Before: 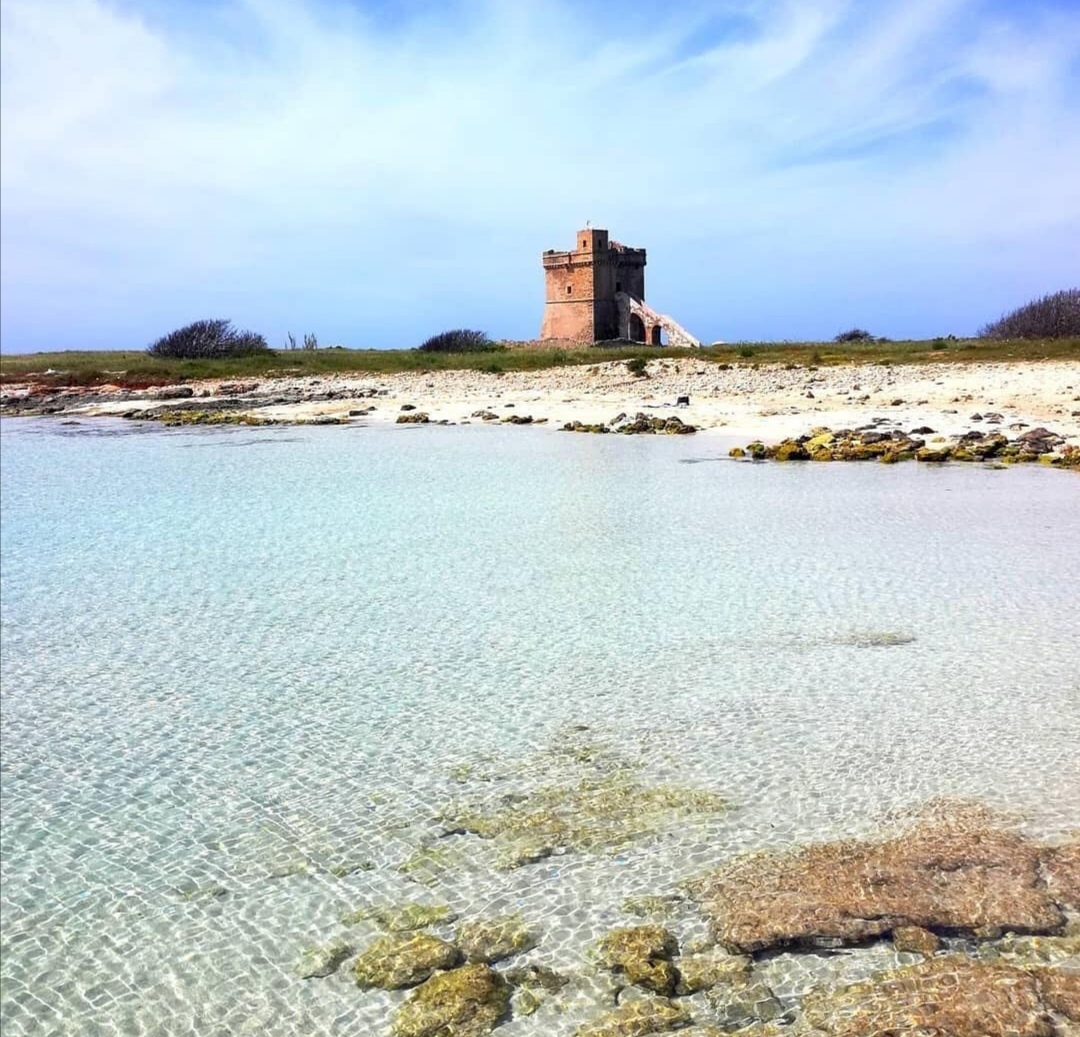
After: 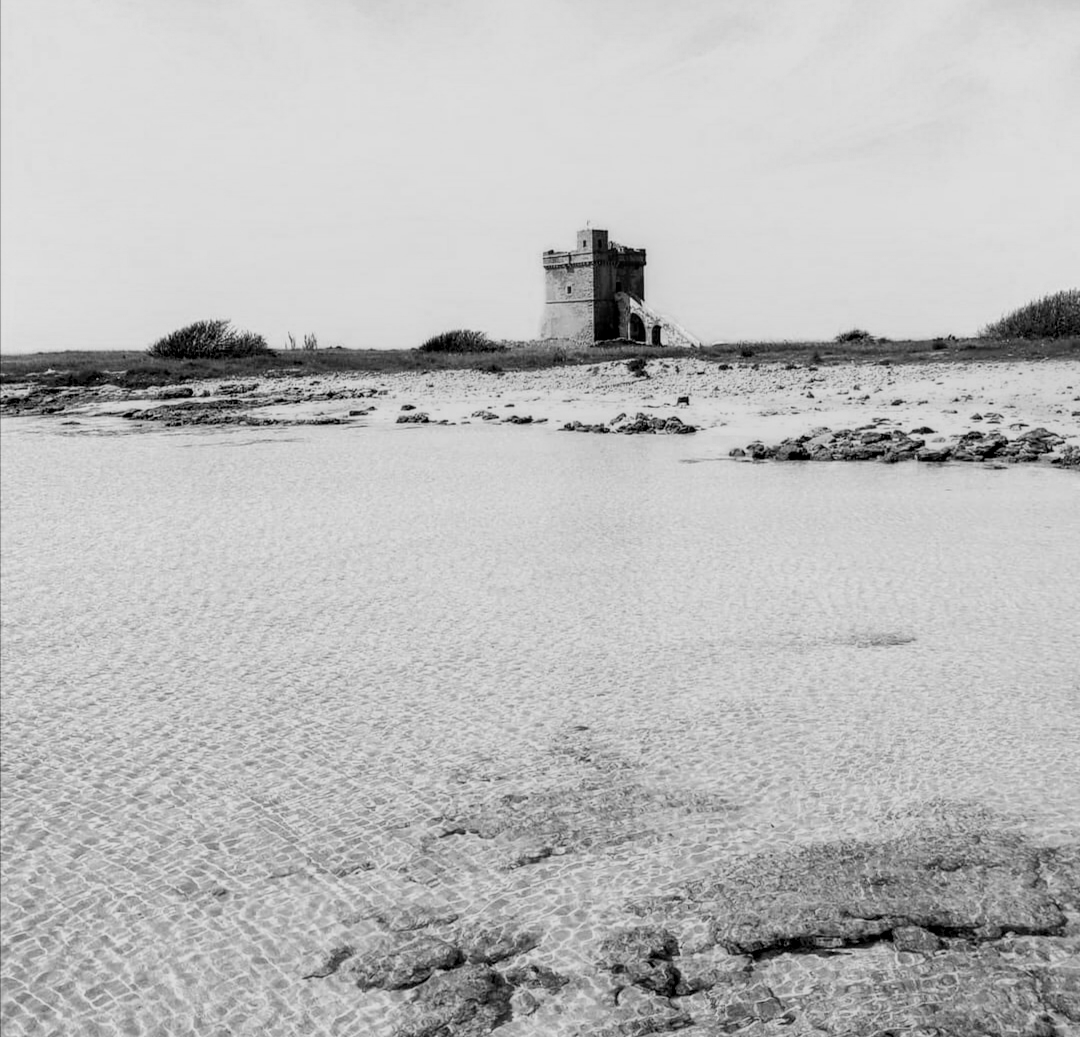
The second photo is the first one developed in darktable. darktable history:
exposure: compensate highlight preservation false
local contrast: detail 130%
filmic rgb: black relative exposure -7.65 EV, white relative exposure 4.56 EV, hardness 3.61
color zones: curves: ch0 [(0, 0.613) (0.01, 0.613) (0.245, 0.448) (0.498, 0.529) (0.642, 0.665) (0.879, 0.777) (0.99, 0.613)]; ch1 [(0, 0) (0.143, 0) (0.286, 0) (0.429, 0) (0.571, 0) (0.714, 0) (0.857, 0)]
